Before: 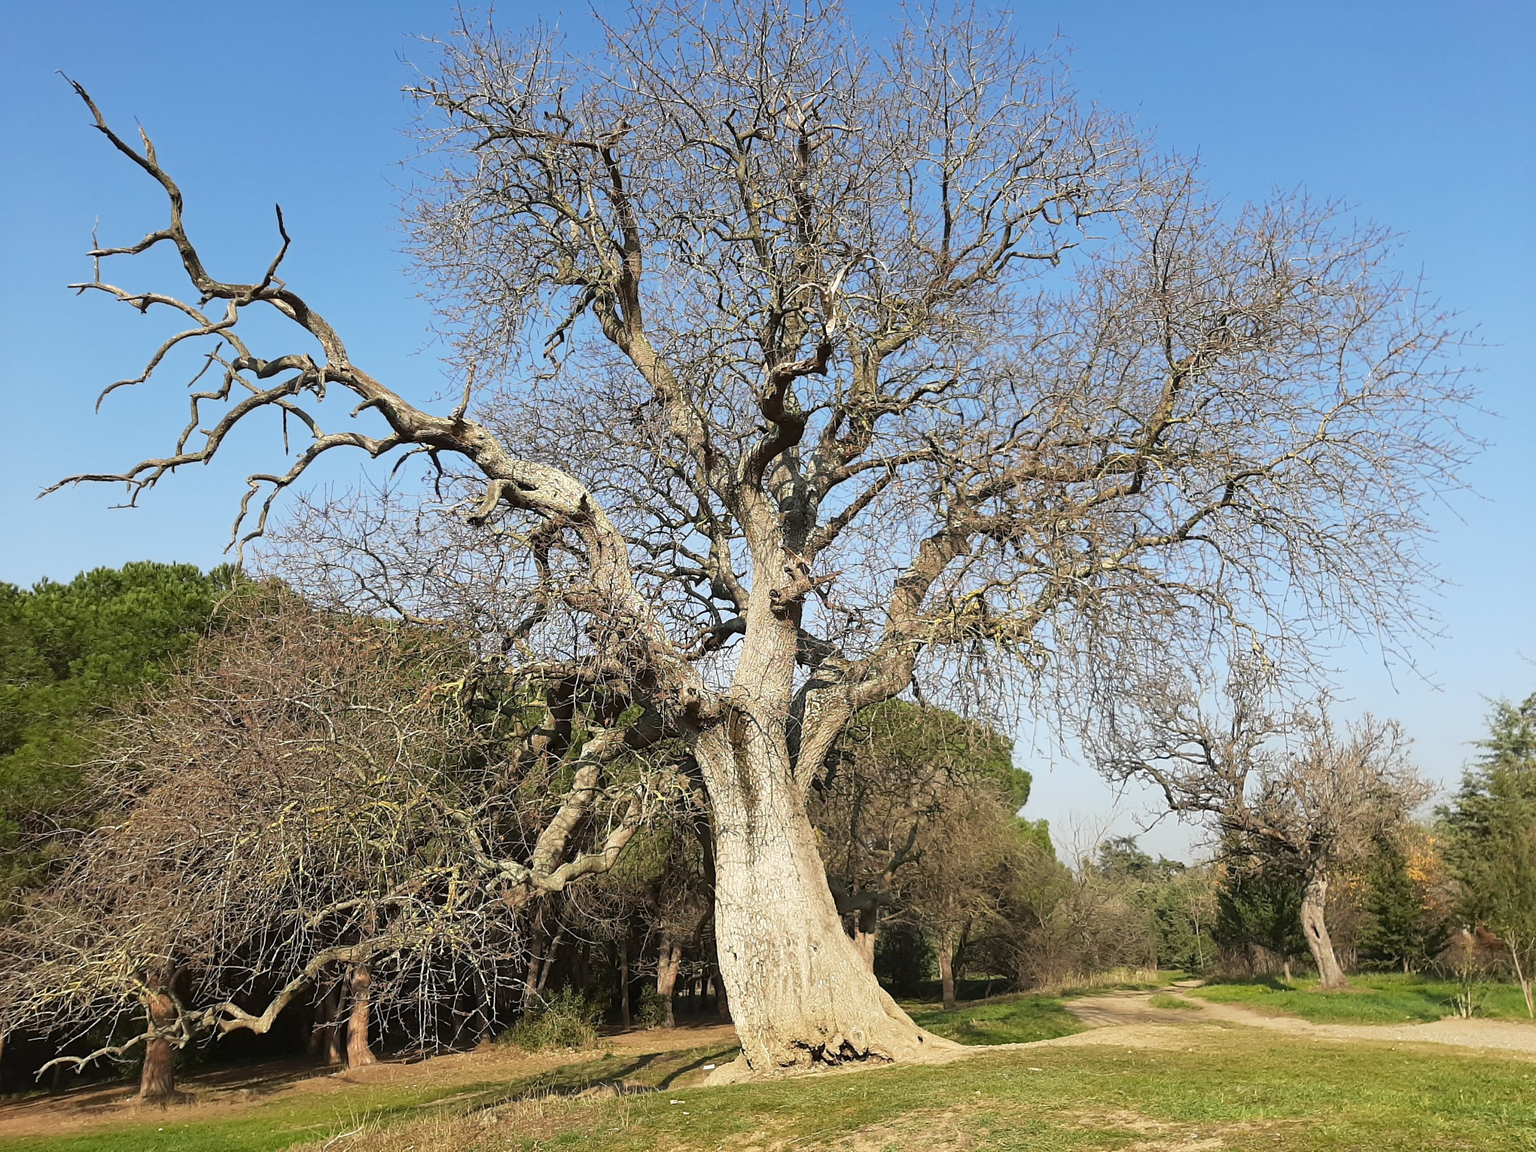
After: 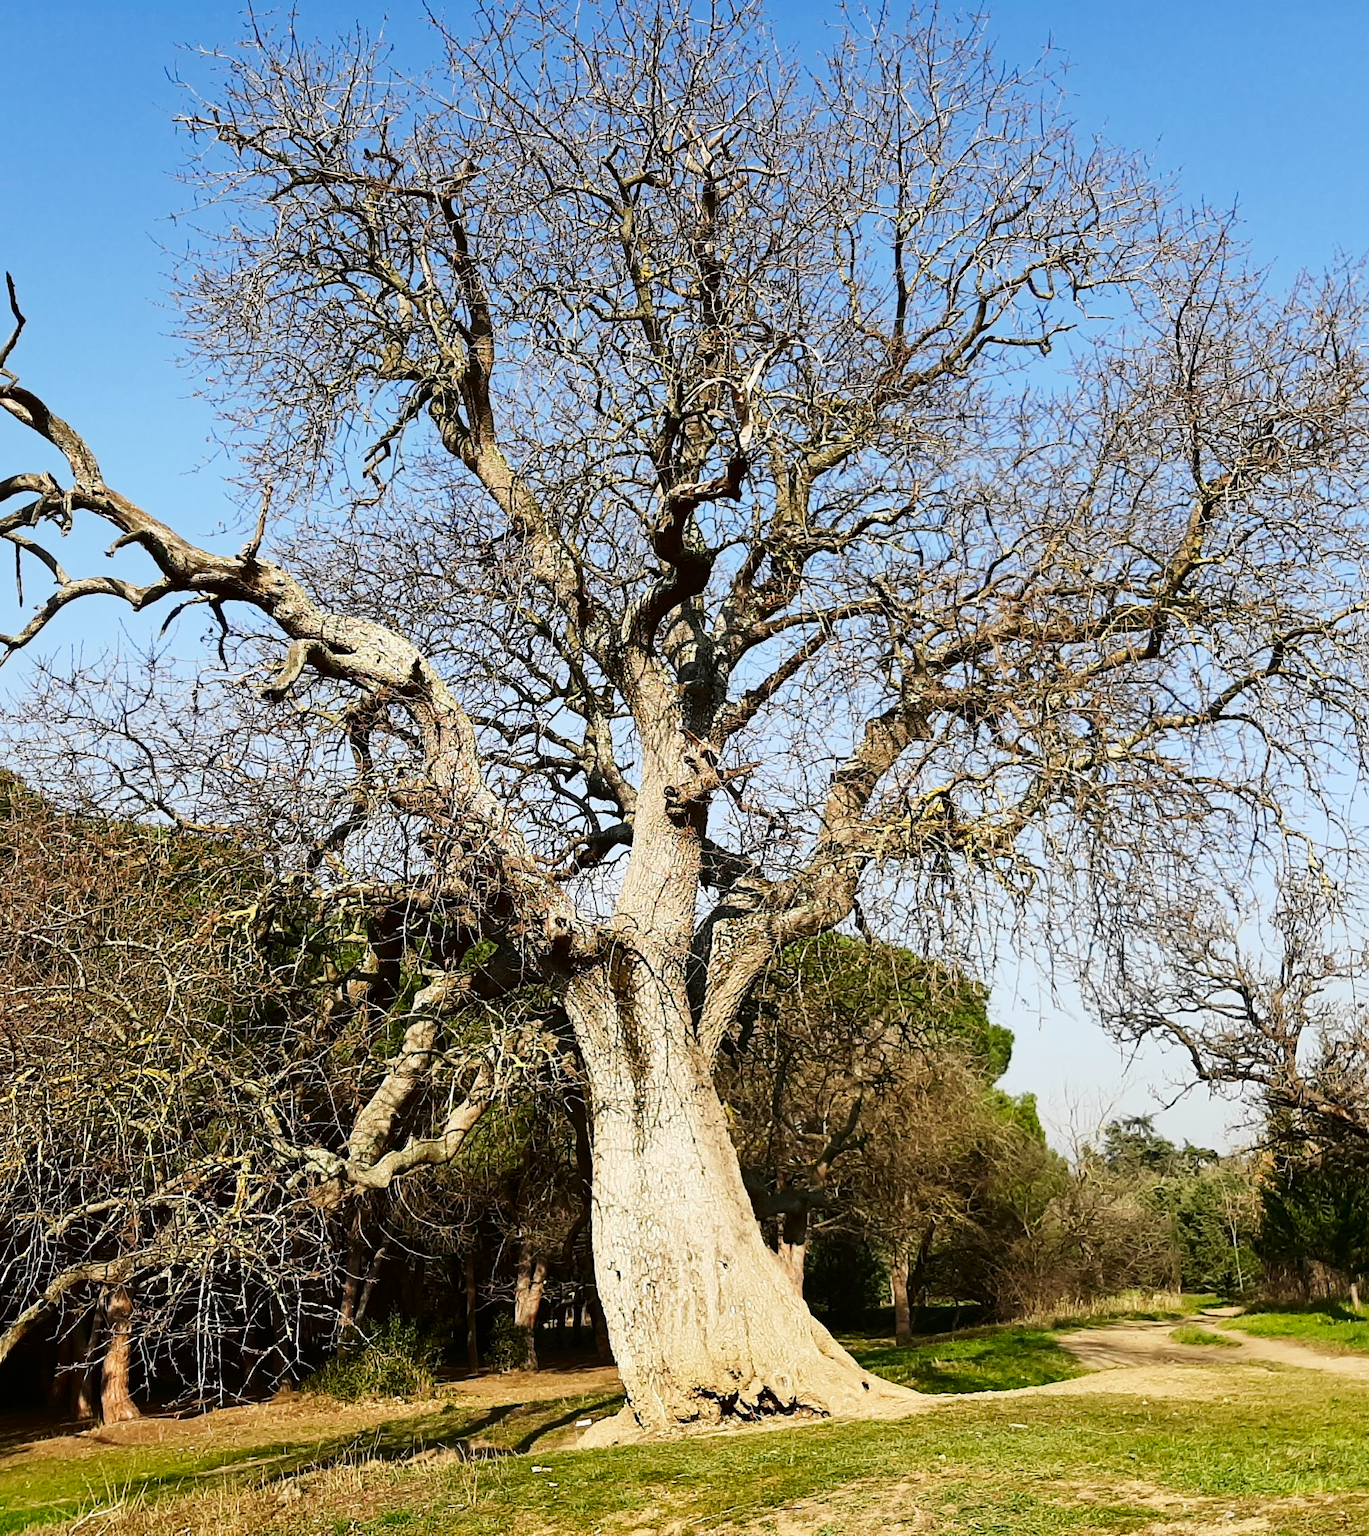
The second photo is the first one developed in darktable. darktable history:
tone curve: curves: ch0 [(0, 0) (0.071, 0.058) (0.266, 0.268) (0.498, 0.542) (0.766, 0.807) (1, 0.983)]; ch1 [(0, 0) (0.346, 0.307) (0.408, 0.387) (0.463, 0.465) (0.482, 0.493) (0.502, 0.499) (0.517, 0.505) (0.55, 0.554) (0.597, 0.61) (0.651, 0.698) (1, 1)]; ch2 [(0, 0) (0.346, 0.34) (0.434, 0.46) (0.485, 0.494) (0.5, 0.498) (0.509, 0.517) (0.526, 0.539) (0.583, 0.603) (0.625, 0.659) (1, 1)], preserve colors none
crop and rotate: left 17.691%, right 15.411%
contrast brightness saturation: contrast 0.211, brightness -0.113, saturation 0.214
